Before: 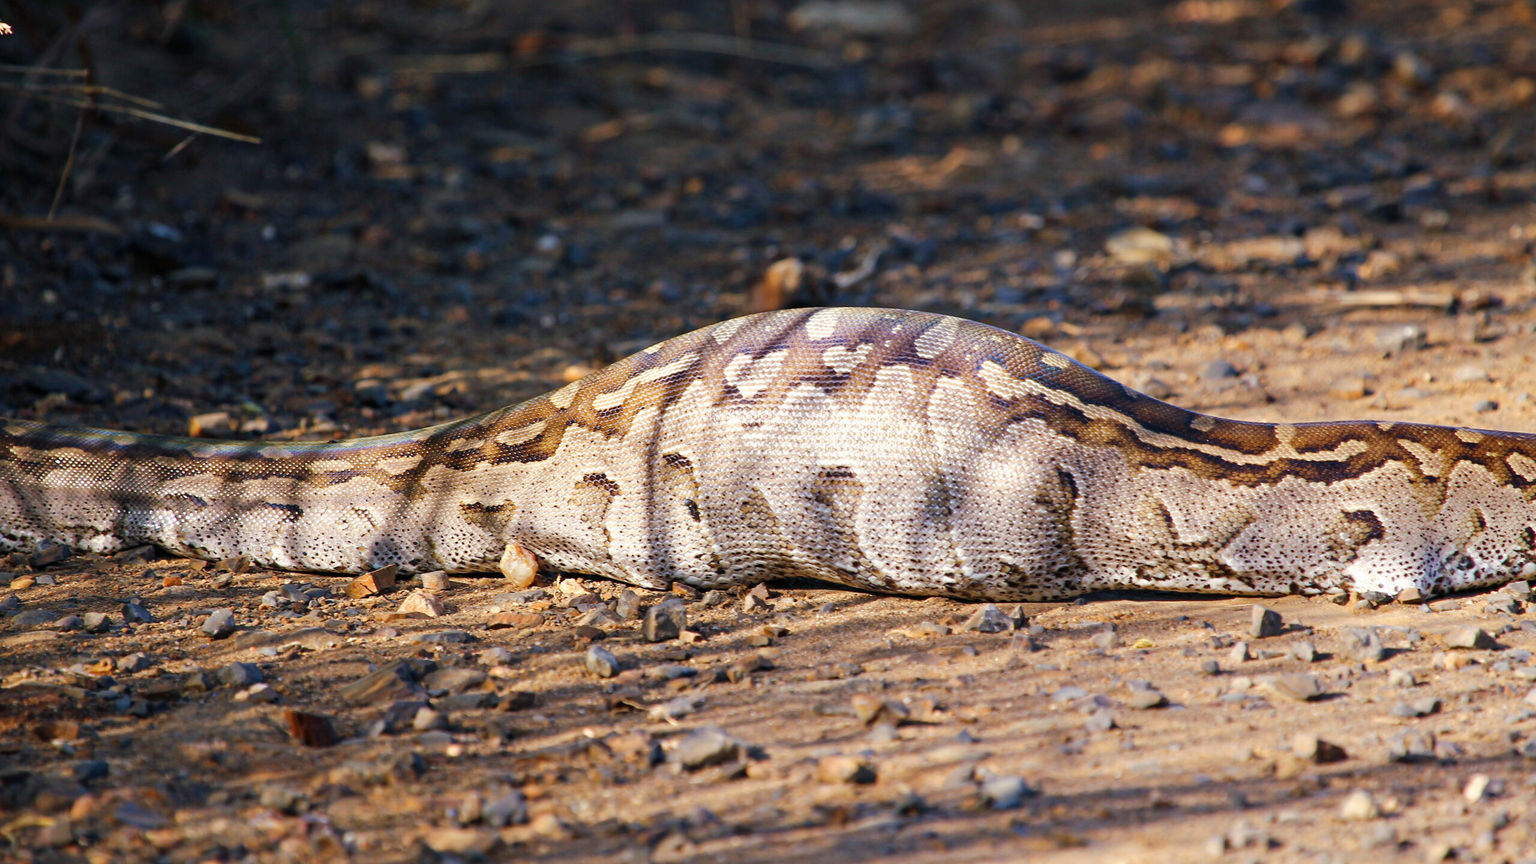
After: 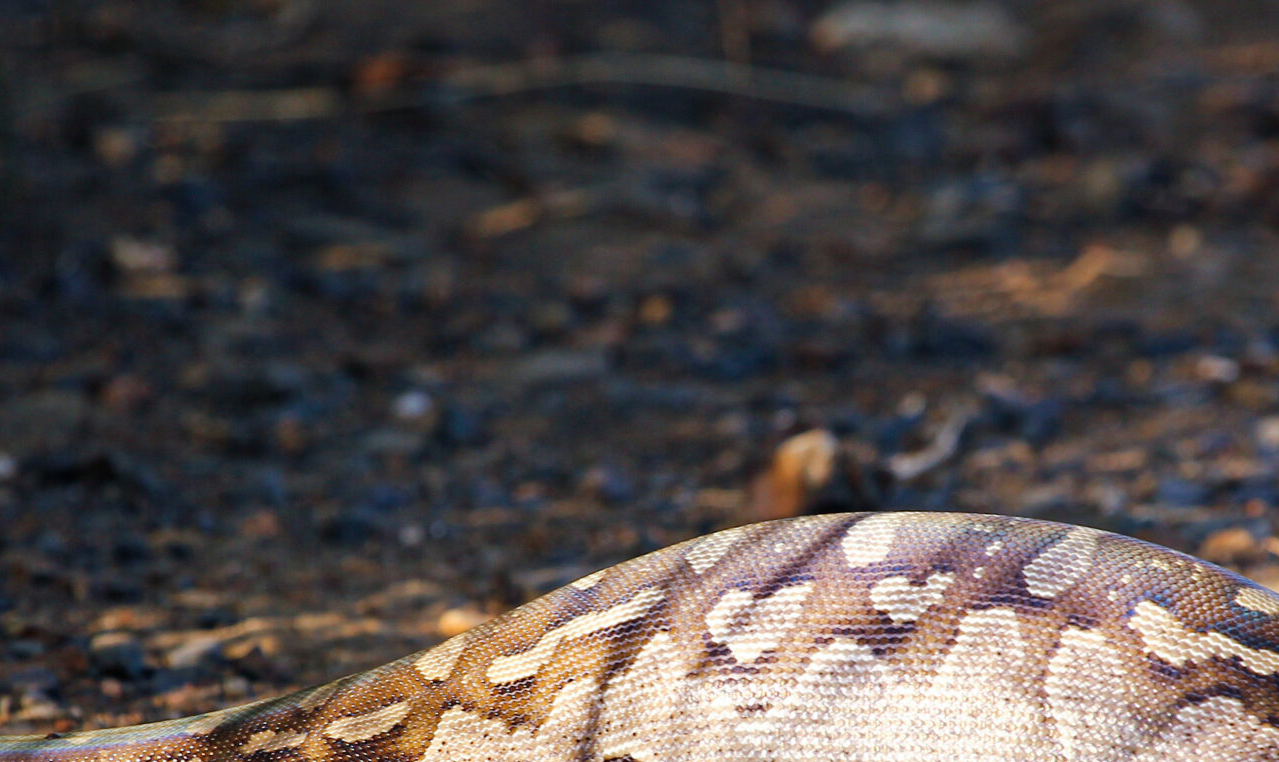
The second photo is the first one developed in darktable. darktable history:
crop: left 19.605%, right 30.429%, bottom 47.019%
